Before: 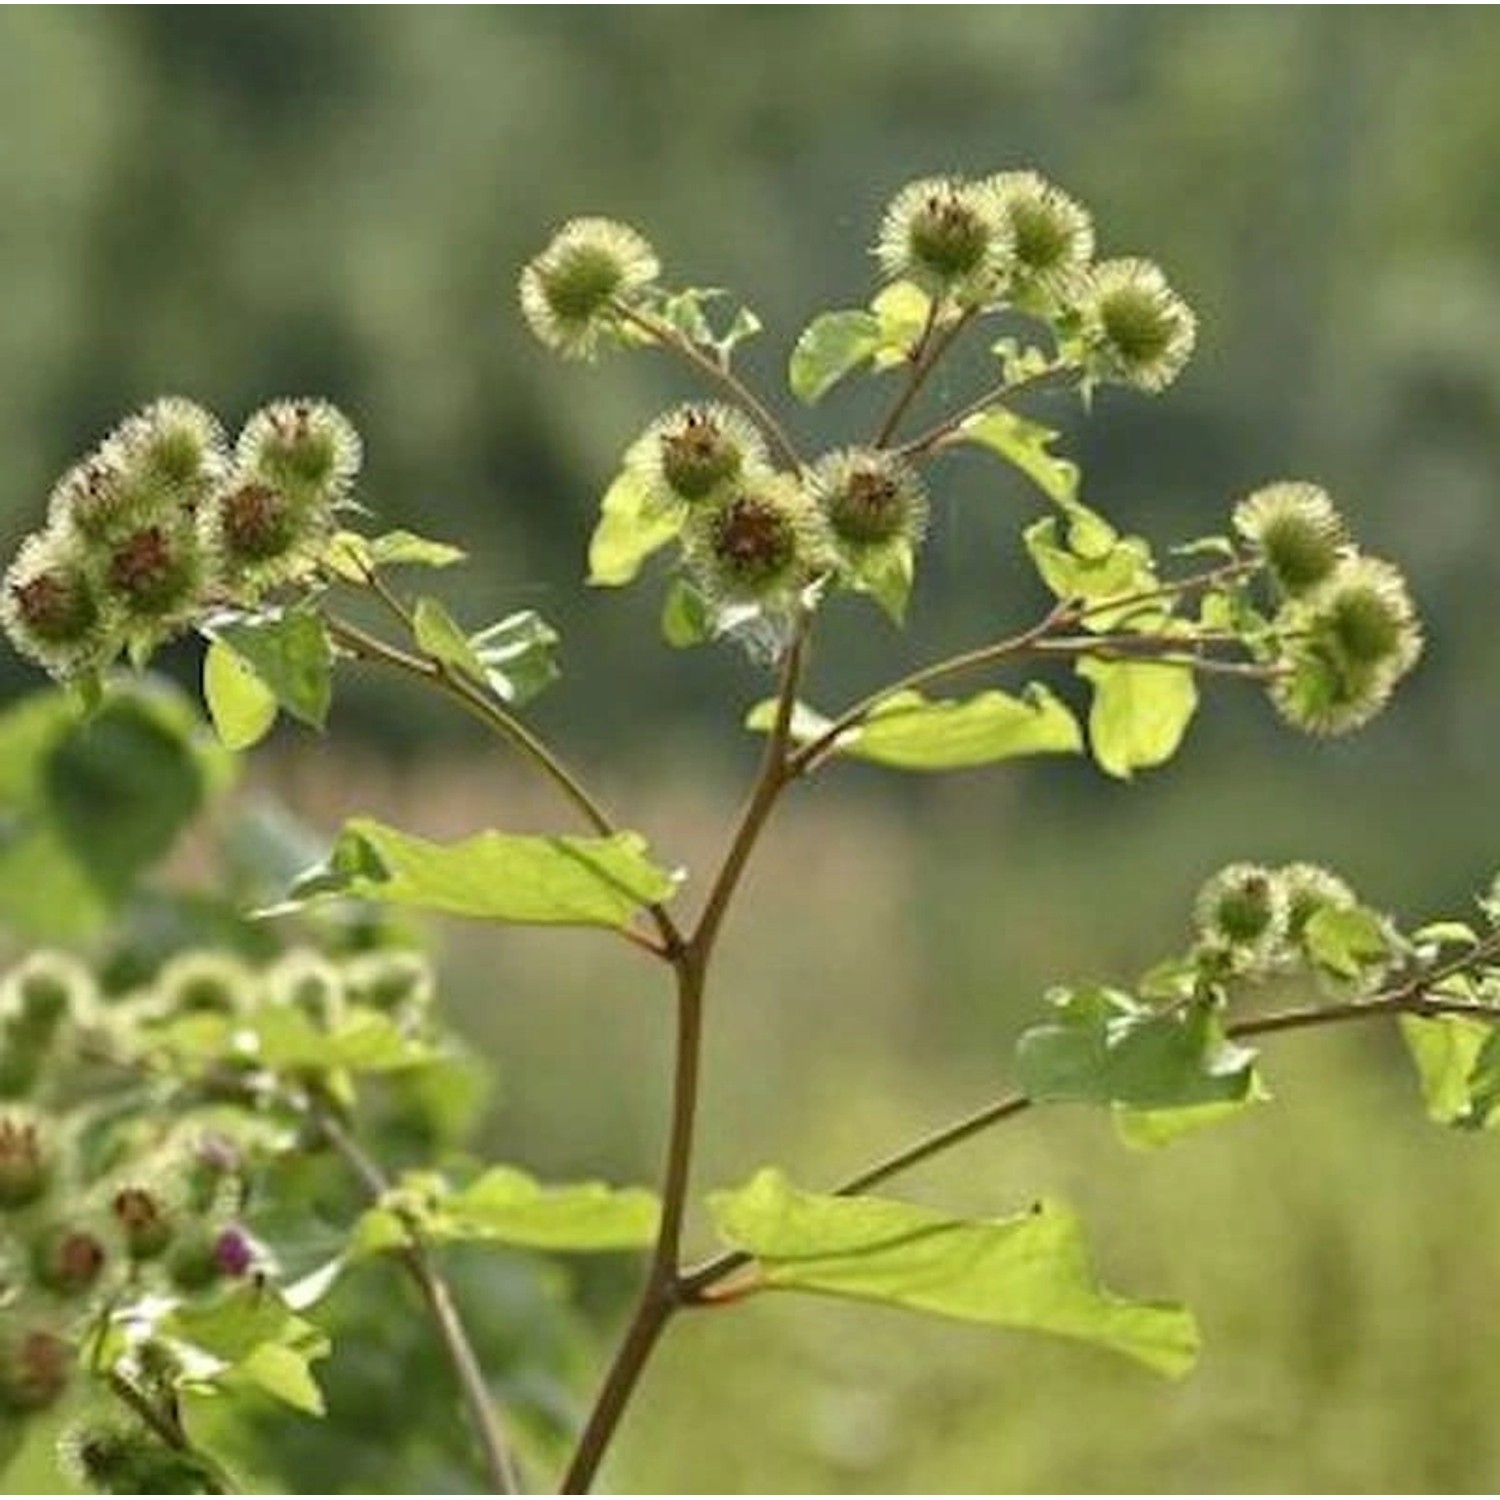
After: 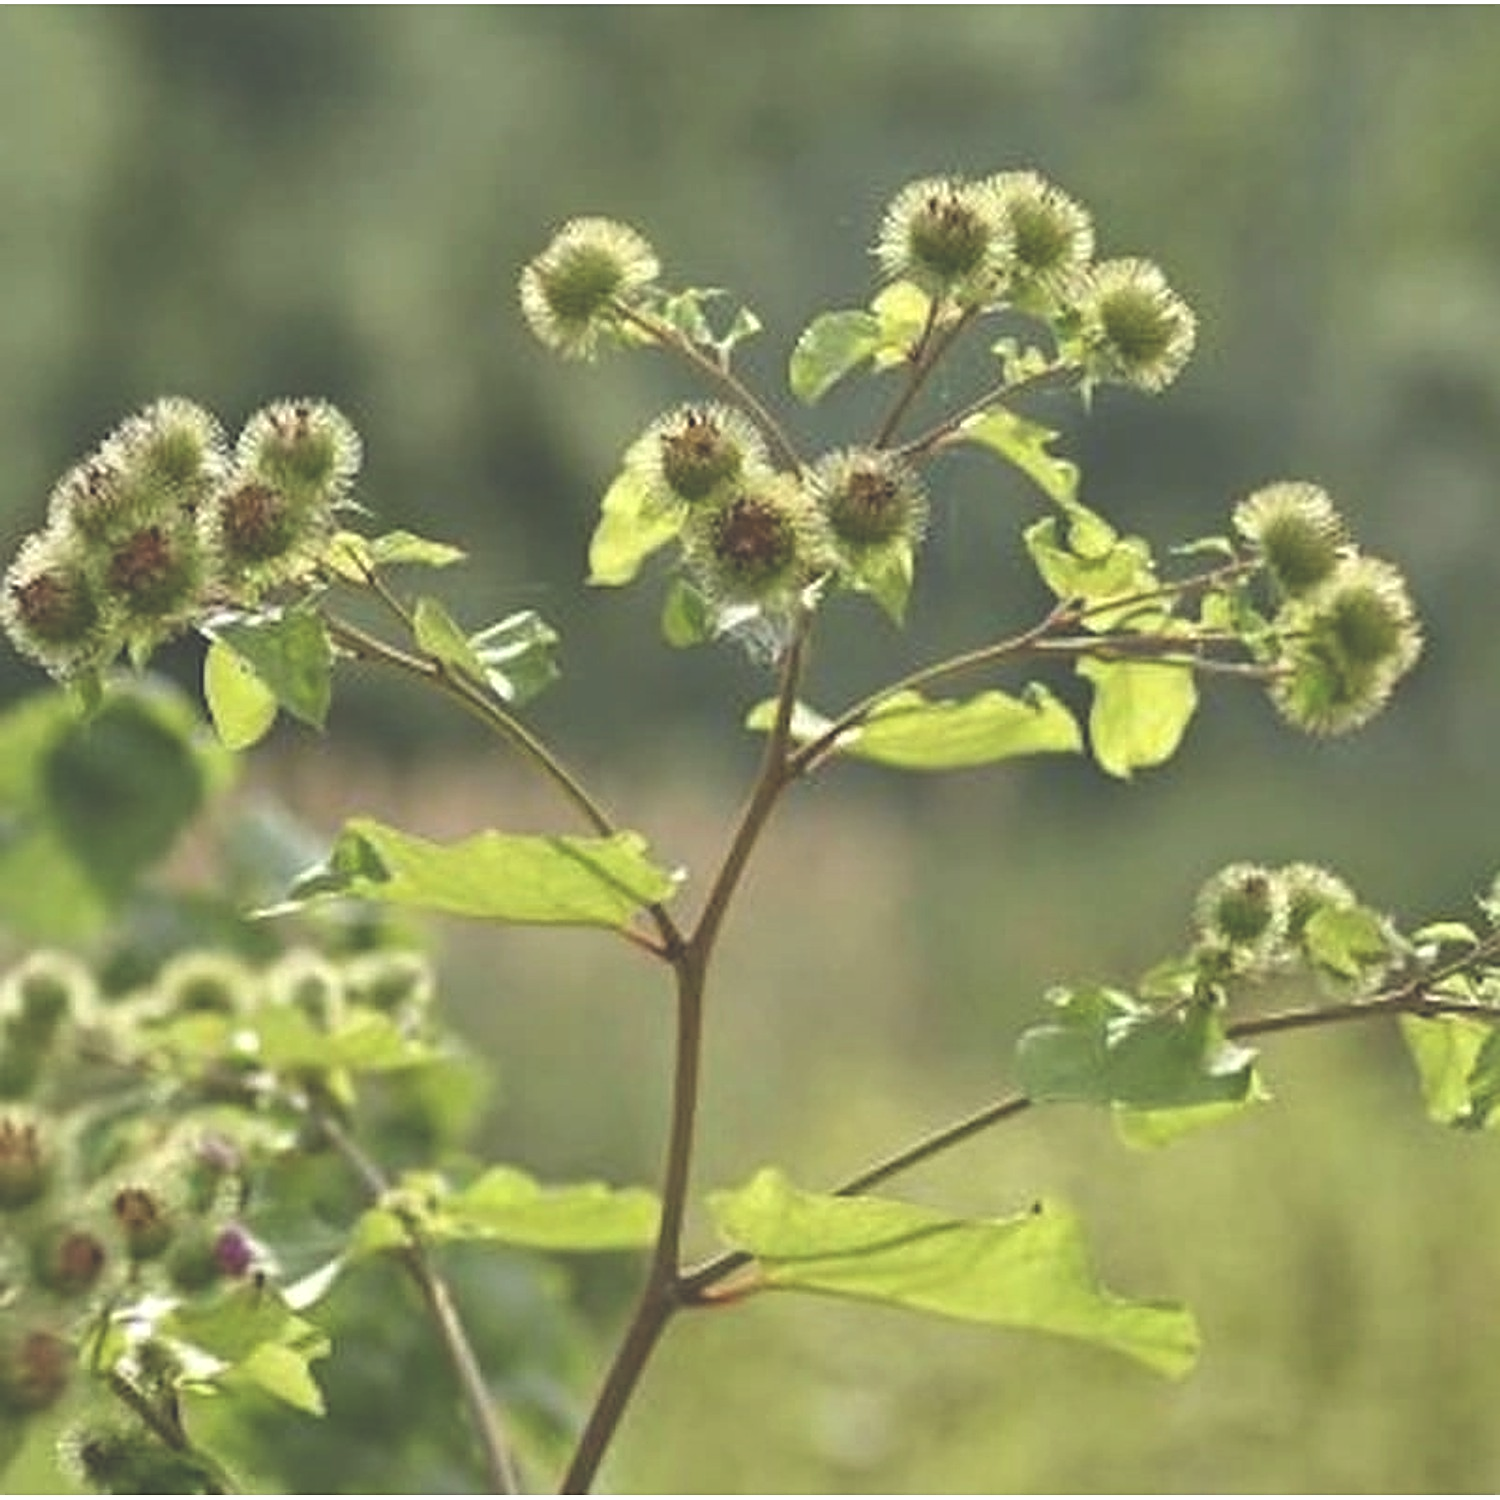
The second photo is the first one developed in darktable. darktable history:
sharpen: on, module defaults
exposure: black level correction -0.041, exposure 0.064 EV, compensate highlight preservation false
